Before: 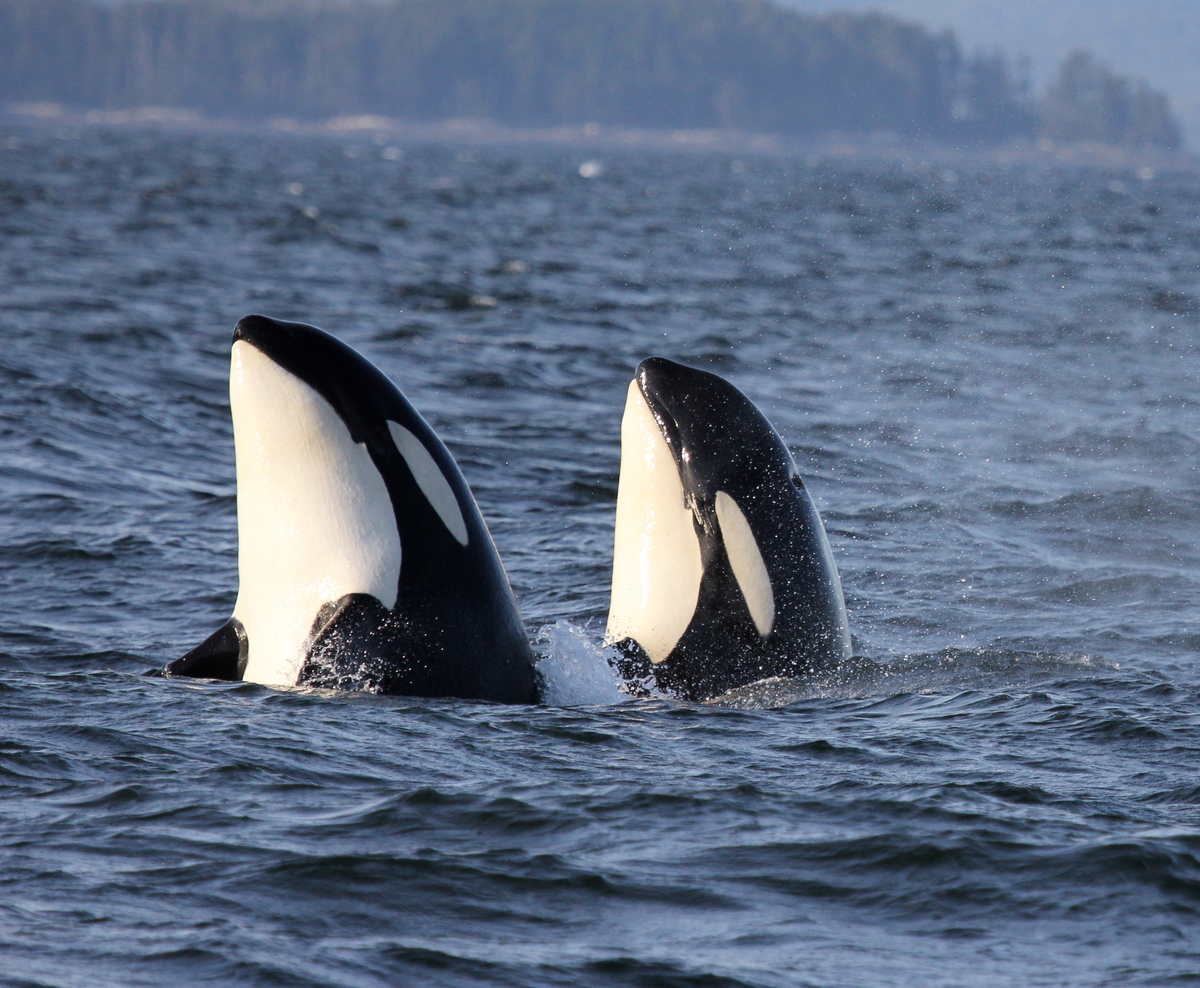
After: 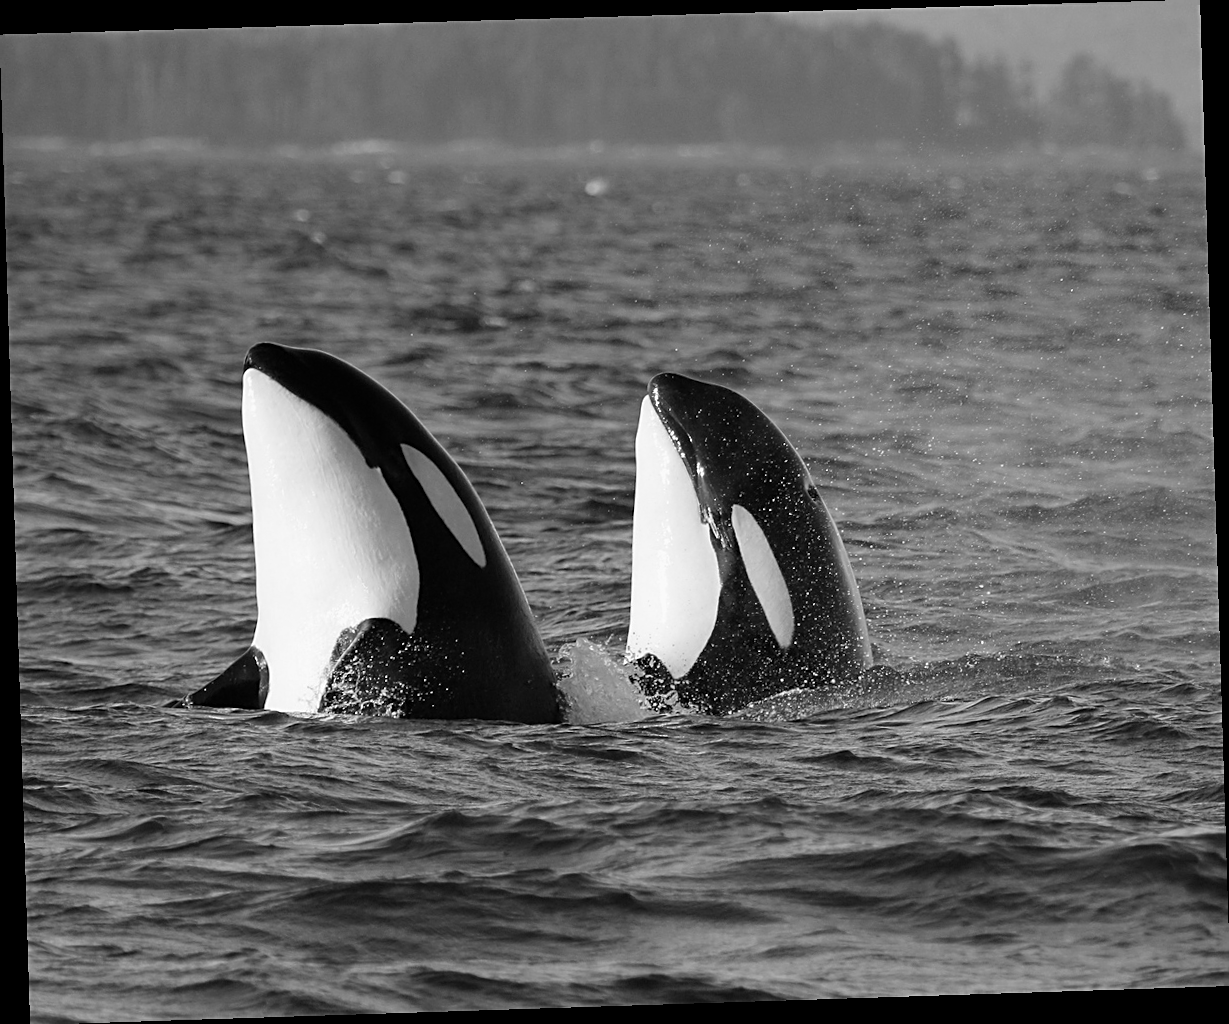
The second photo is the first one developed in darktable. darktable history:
rotate and perspective: rotation -1.77°, lens shift (horizontal) 0.004, automatic cropping off
monochrome: a 32, b 64, size 2.3
levels: levels [0, 0.499, 1]
sharpen: on, module defaults
